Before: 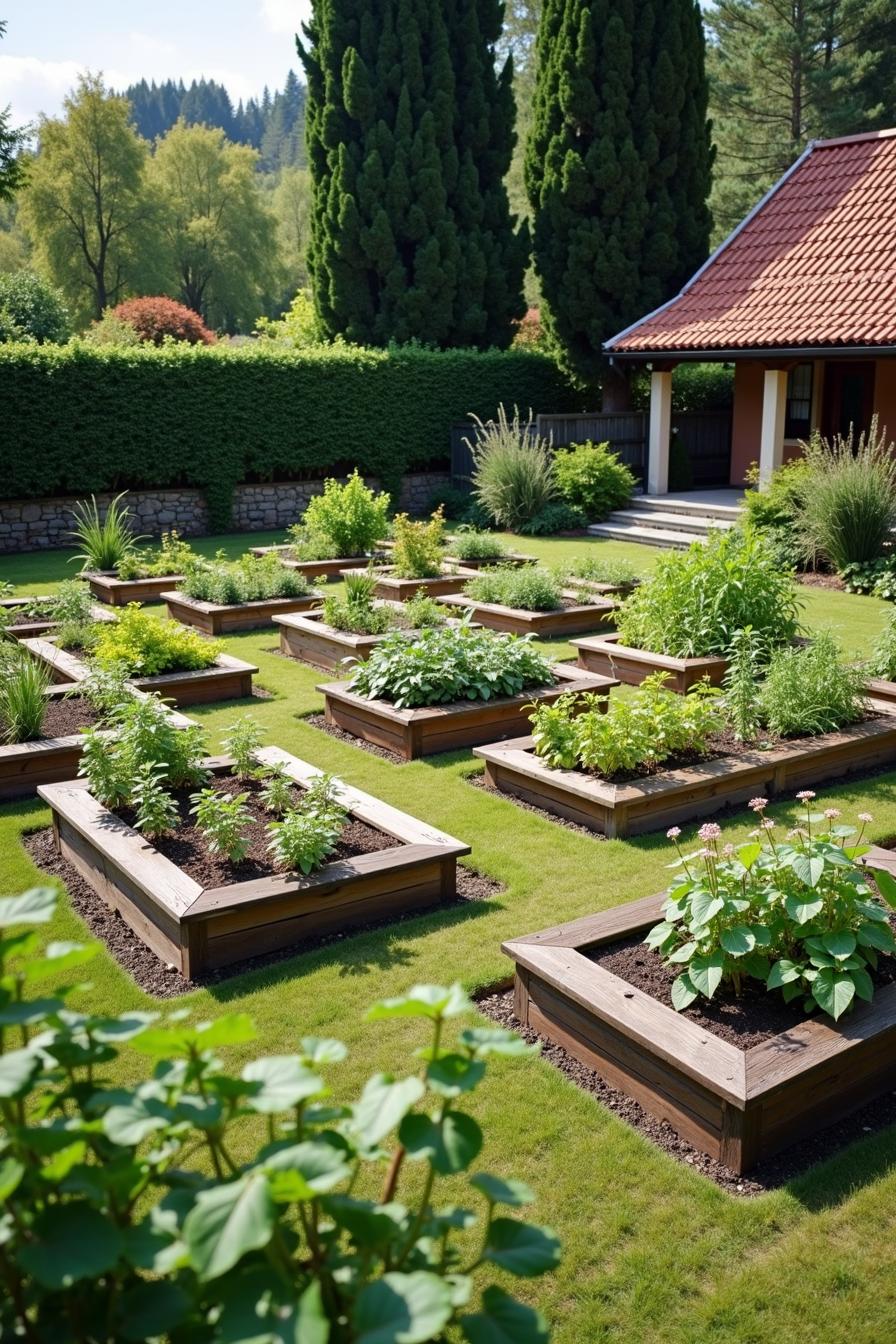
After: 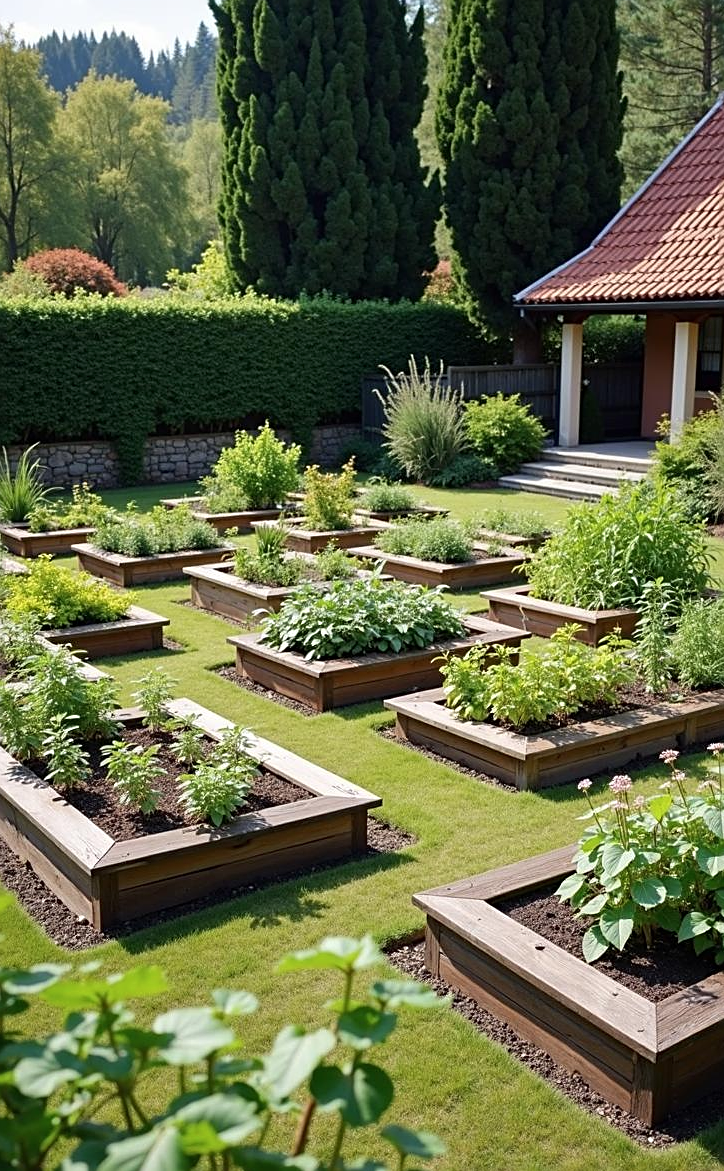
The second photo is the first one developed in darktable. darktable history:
exposure: compensate highlight preservation false
sharpen: on, module defaults
contrast brightness saturation: saturation -0.054
crop: left 9.966%, top 3.636%, right 9.172%, bottom 9.189%
